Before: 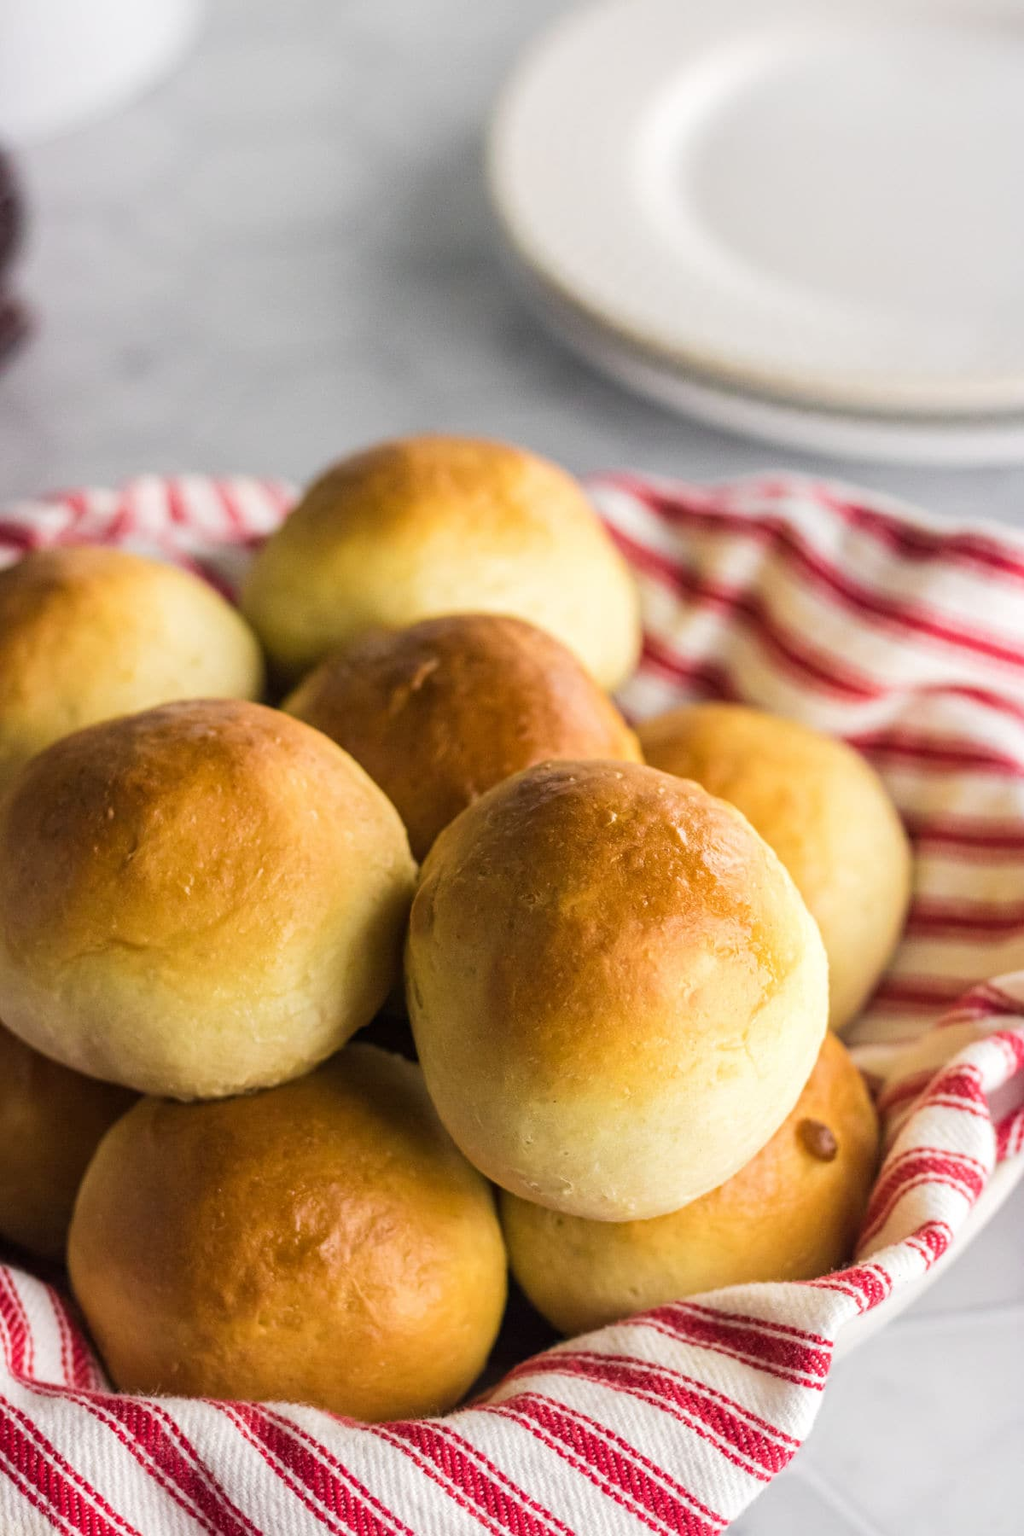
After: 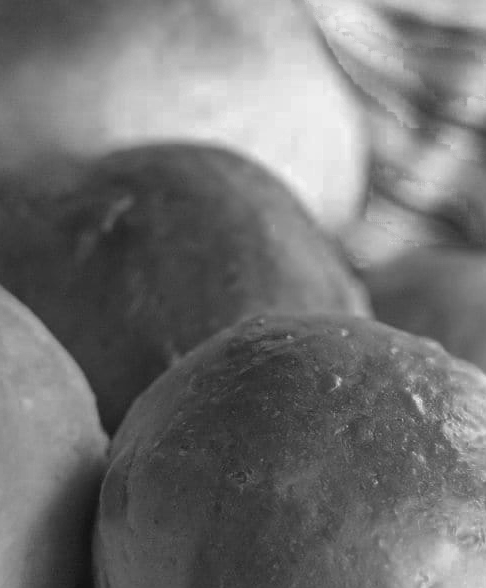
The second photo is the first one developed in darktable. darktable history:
sharpen: radius 0.975, amount 0.604
color zones: curves: ch0 [(0.002, 0.589) (0.107, 0.484) (0.146, 0.249) (0.217, 0.352) (0.309, 0.525) (0.39, 0.404) (0.455, 0.169) (0.597, 0.055) (0.724, 0.212) (0.775, 0.691) (0.869, 0.571) (1, 0.587)]; ch1 [(0, 0) (0.143, 0) (0.286, 0) (0.429, 0) (0.571, 0) (0.714, 0) (0.857, 0)]
contrast brightness saturation: contrast 0.047, brightness 0.068, saturation 0.006
crop: left 31.804%, top 32.013%, right 27.622%, bottom 35.306%
